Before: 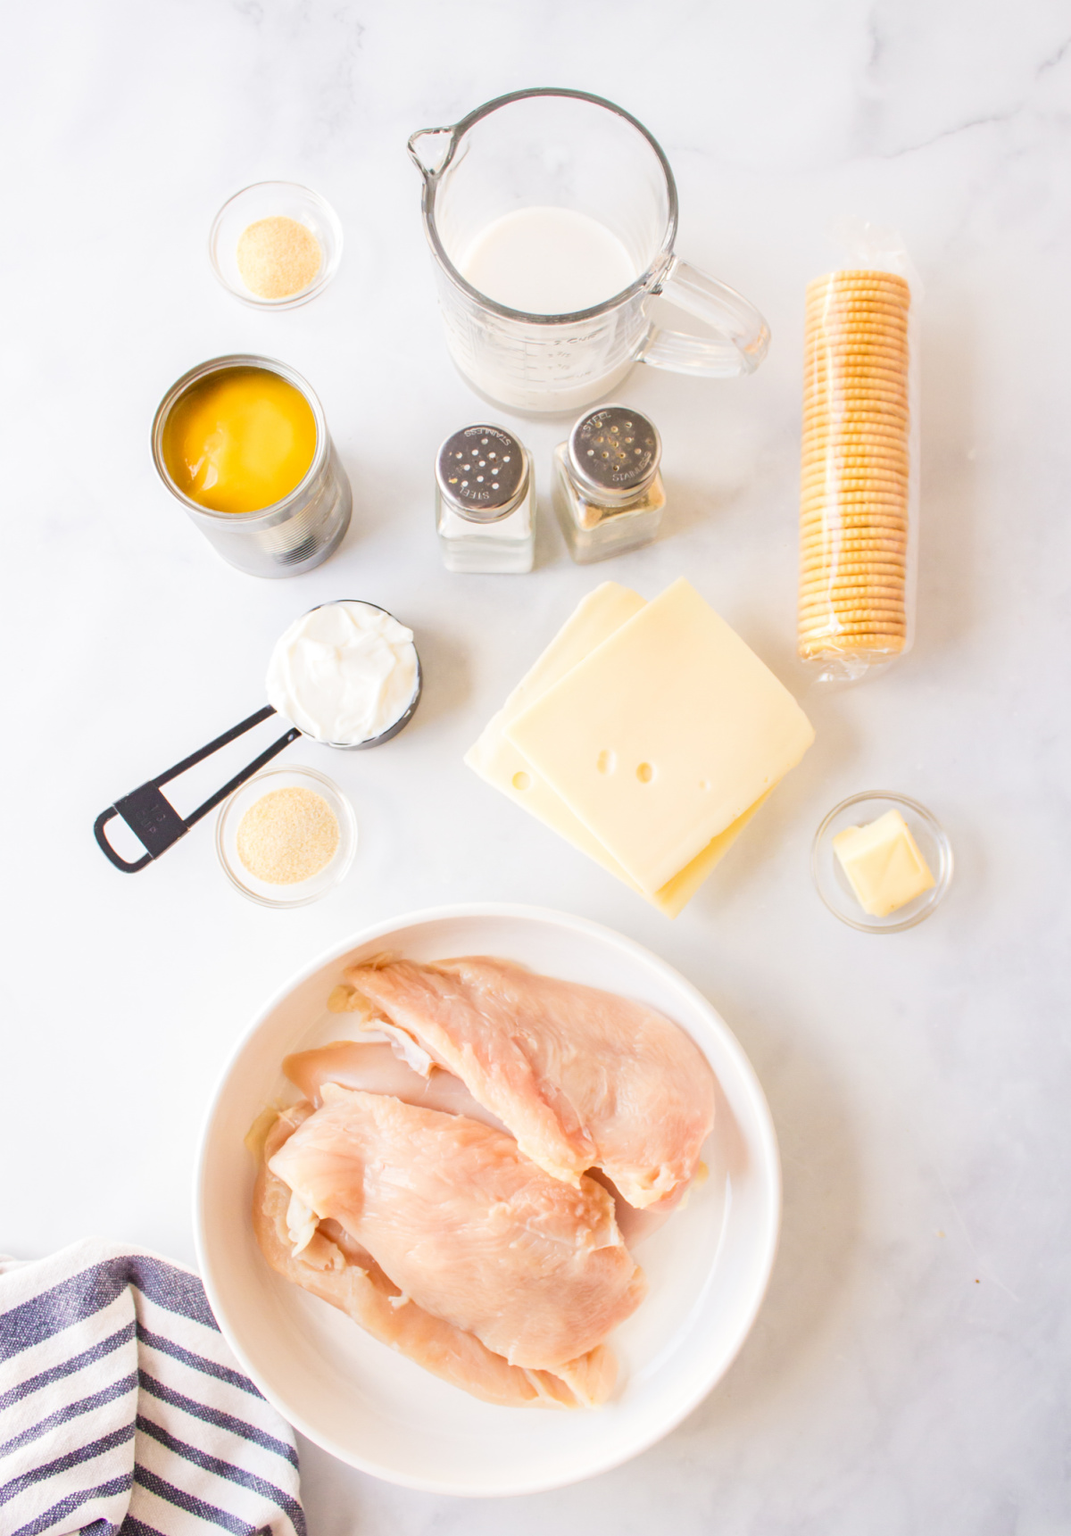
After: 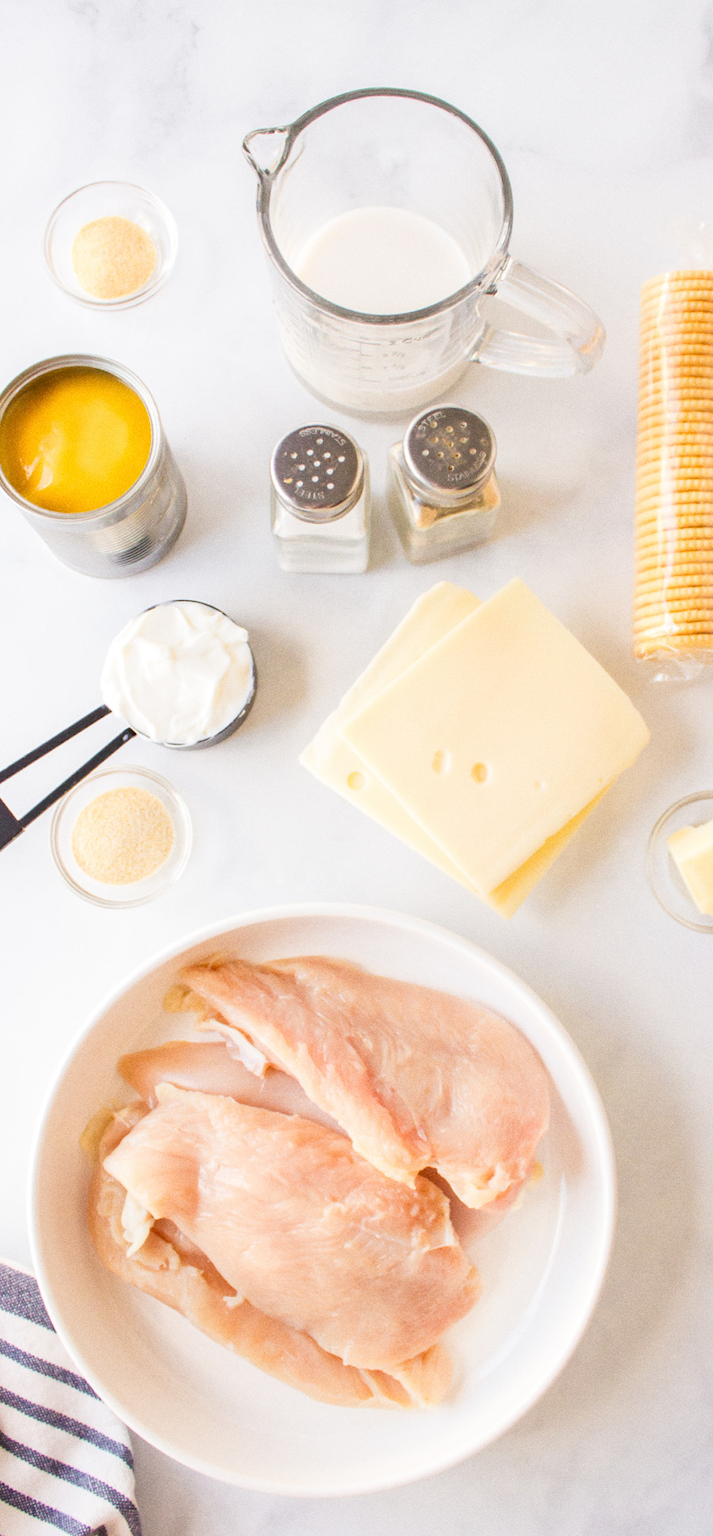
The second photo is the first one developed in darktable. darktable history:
grain: coarseness 0.47 ISO
crop: left 15.419%, right 17.914%
